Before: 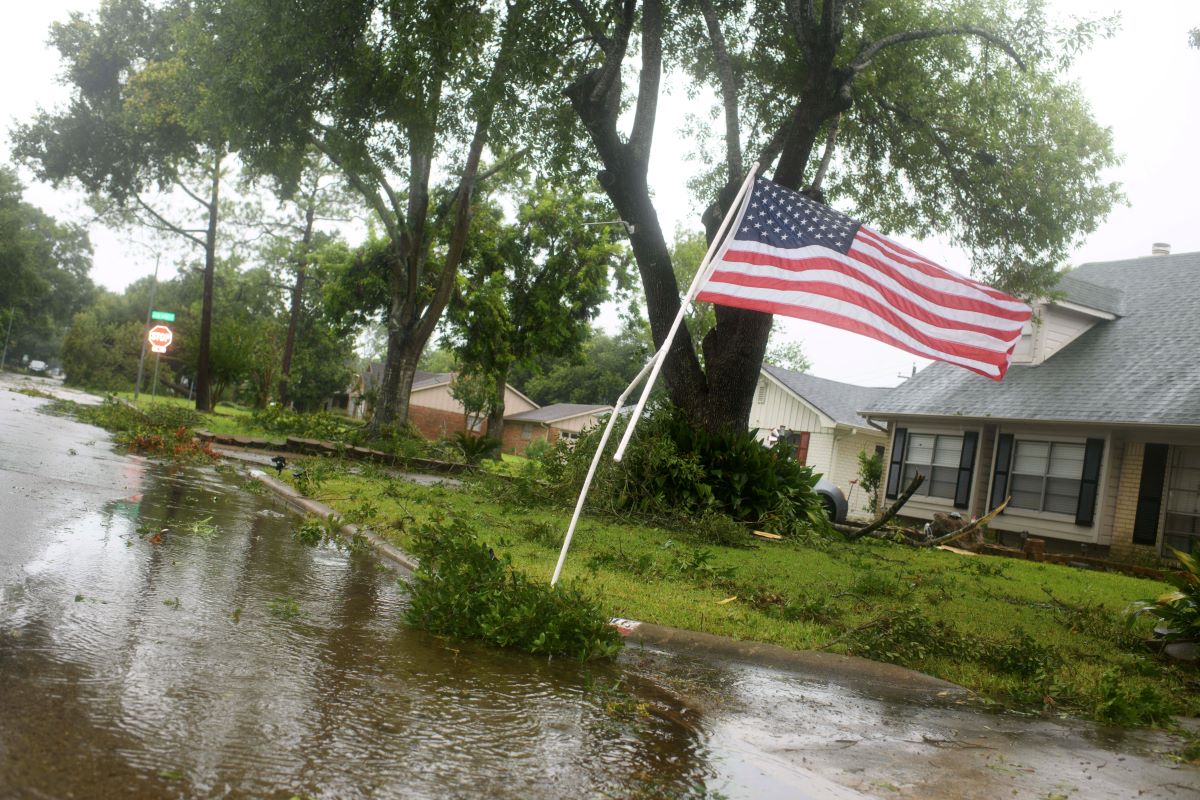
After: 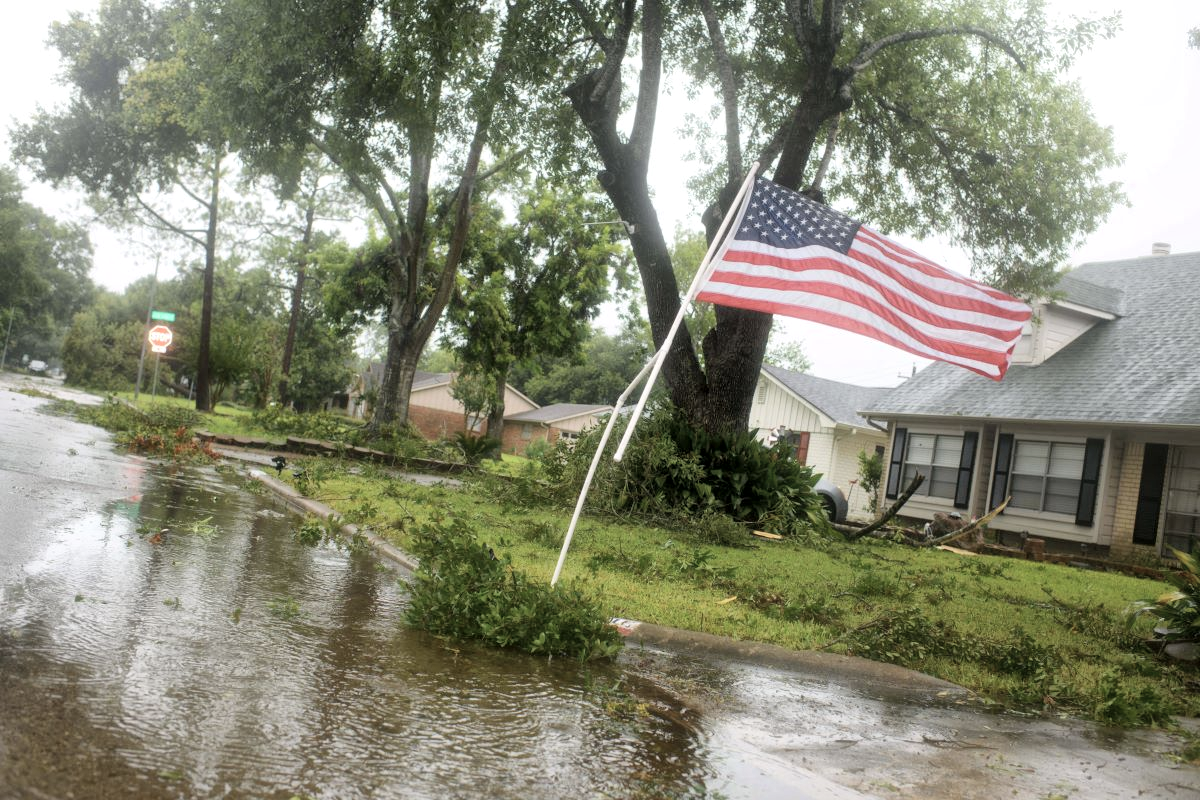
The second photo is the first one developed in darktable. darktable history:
global tonemap: drago (1, 100), detail 1
color contrast: green-magenta contrast 0.84, blue-yellow contrast 0.86
